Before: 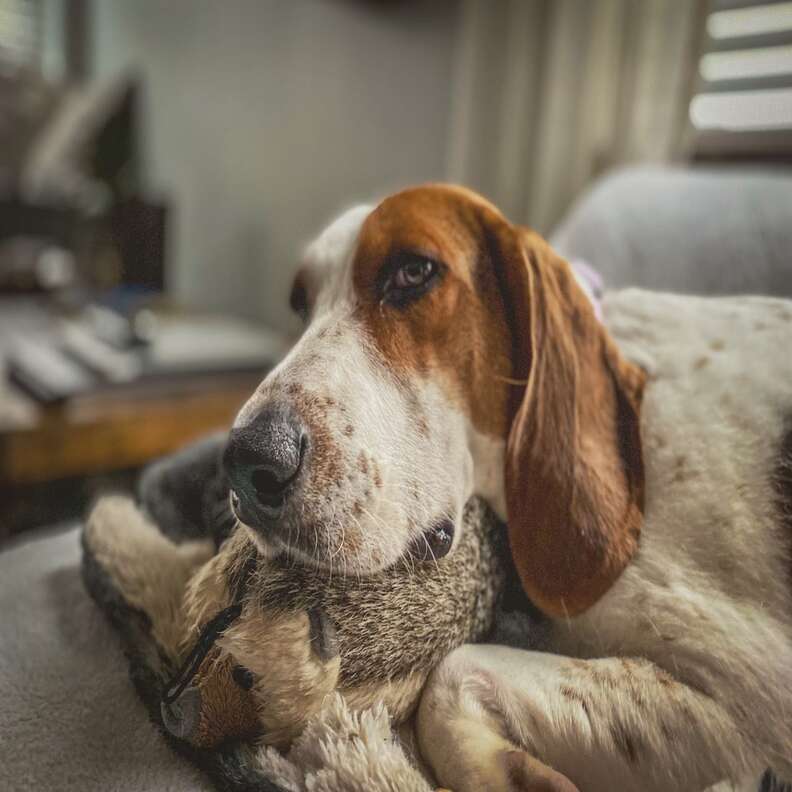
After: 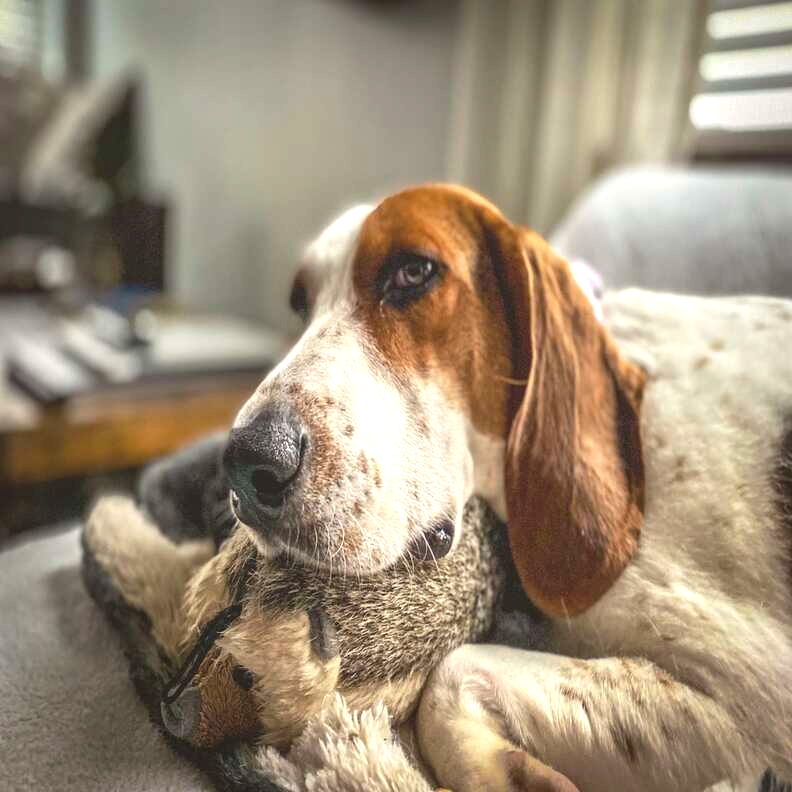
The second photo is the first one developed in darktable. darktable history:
levels: levels [0, 0.394, 0.787]
